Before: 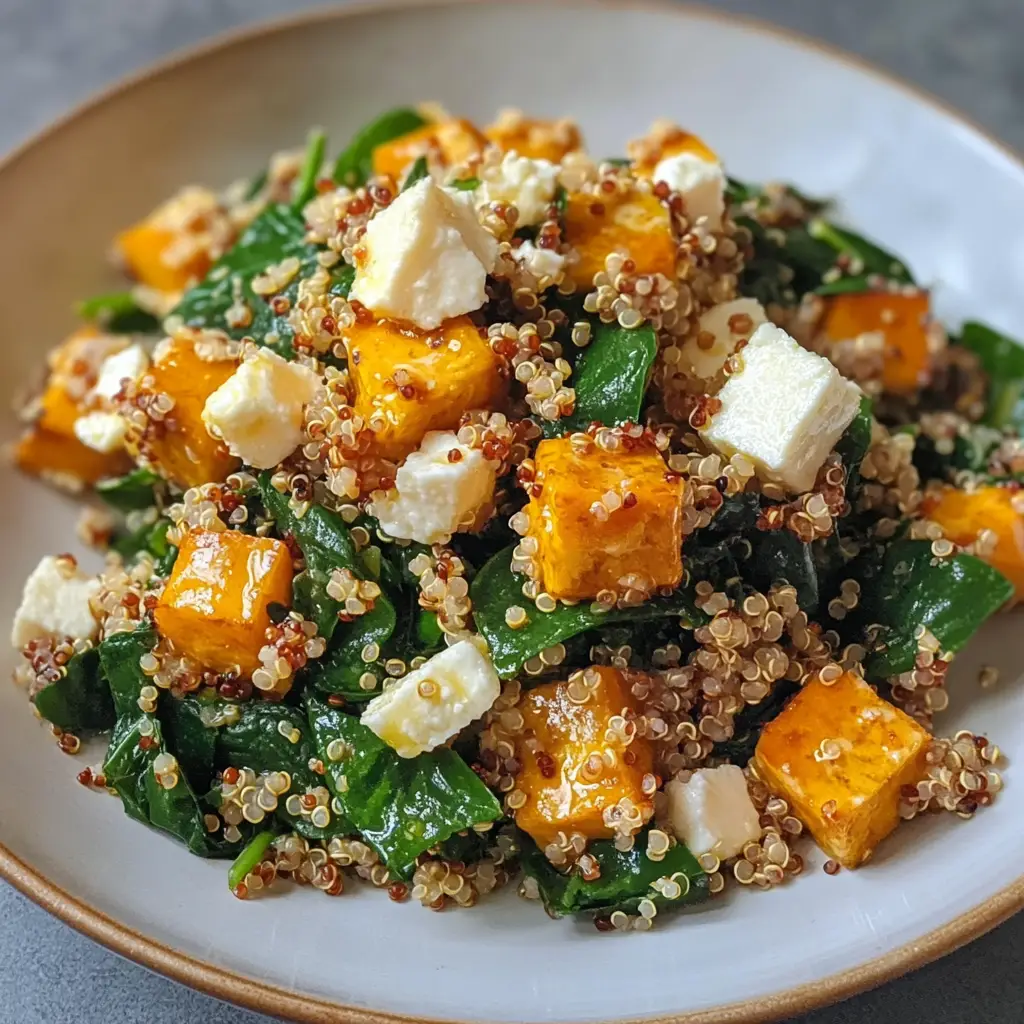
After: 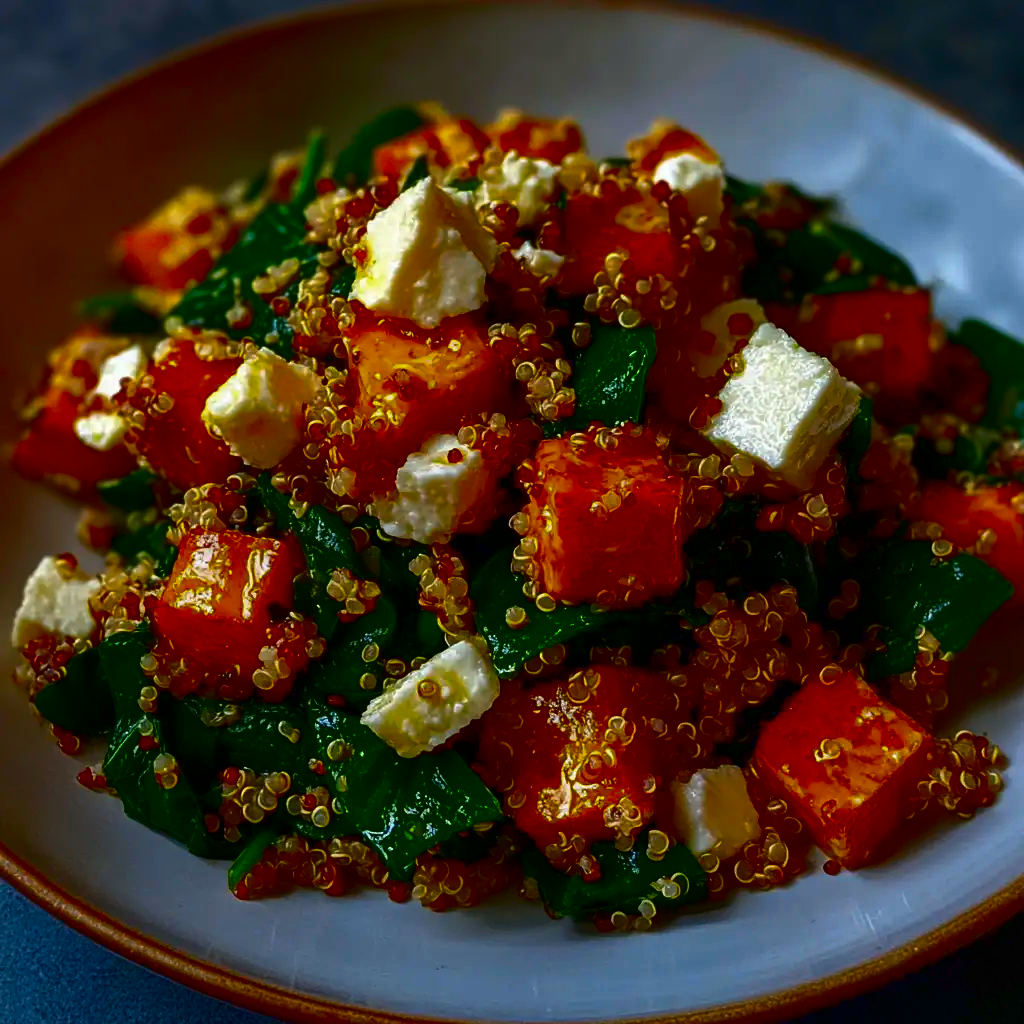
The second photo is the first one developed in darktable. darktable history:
contrast brightness saturation: brightness -0.997, saturation 0.988
